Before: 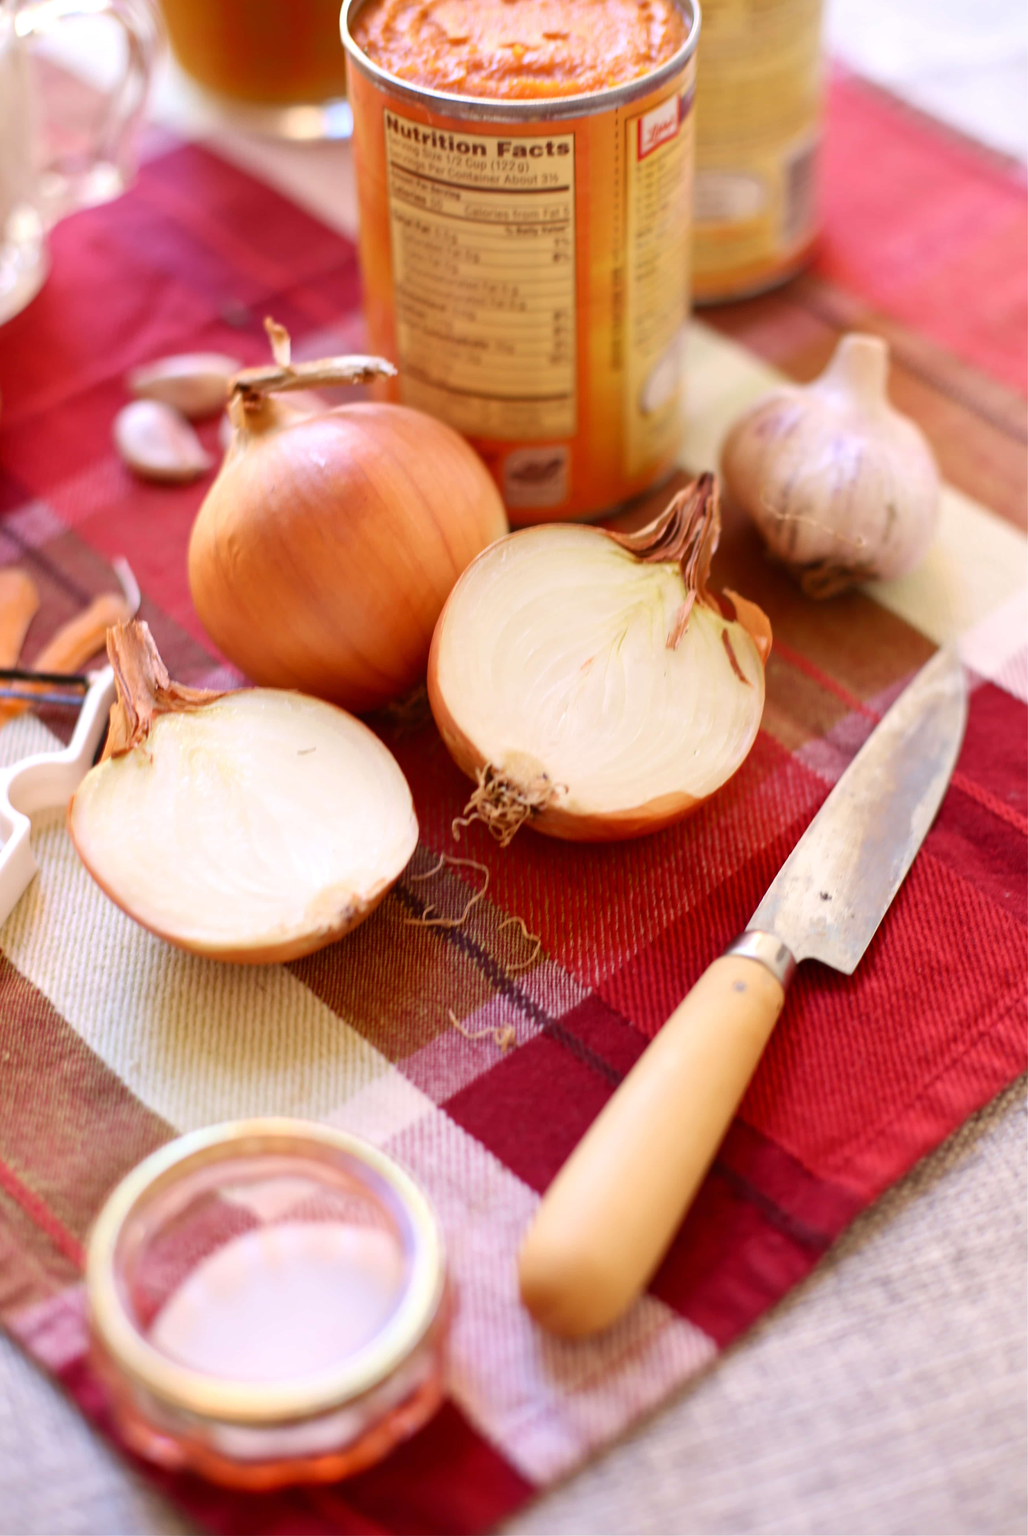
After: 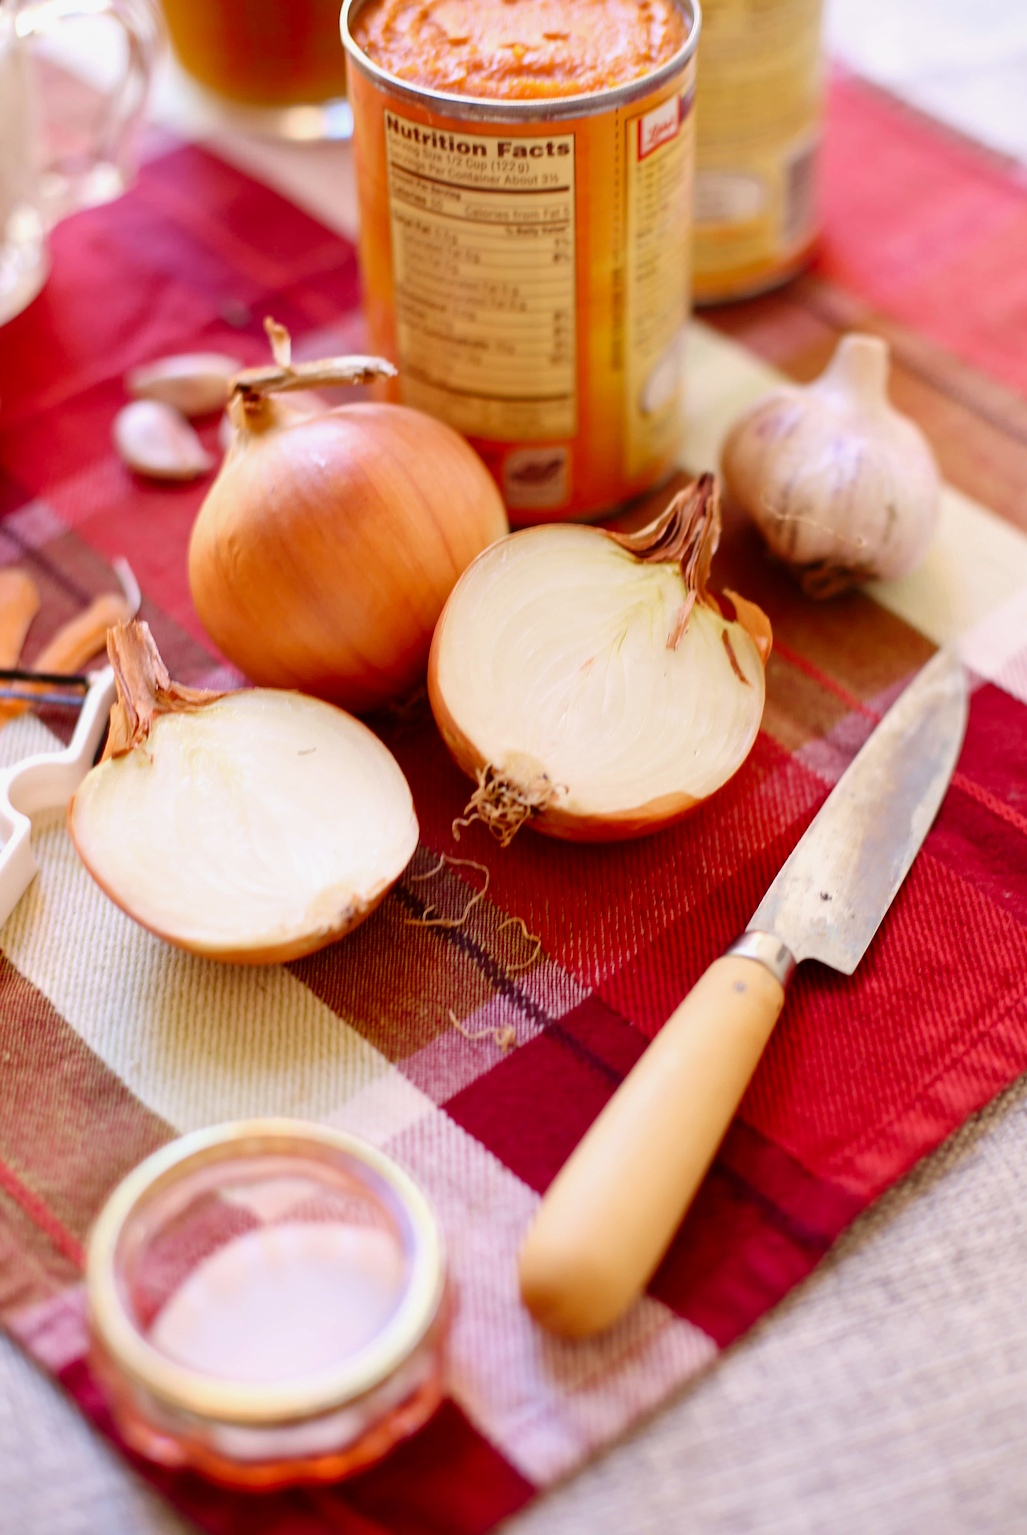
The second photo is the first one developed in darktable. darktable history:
sharpen: radius 2.478, amount 0.33
tone curve: curves: ch0 [(0, 0) (0.068, 0.031) (0.183, 0.13) (0.341, 0.319) (0.547, 0.545) (0.828, 0.817) (1, 0.968)]; ch1 [(0, 0) (0.23, 0.166) (0.34, 0.308) (0.371, 0.337) (0.429, 0.408) (0.477, 0.466) (0.499, 0.5) (0.529, 0.528) (0.559, 0.578) (0.743, 0.798) (1, 1)]; ch2 [(0, 0) (0.431, 0.419) (0.495, 0.502) (0.524, 0.525) (0.568, 0.543) (0.6, 0.597) (0.634, 0.644) (0.728, 0.722) (1, 1)], preserve colors none
